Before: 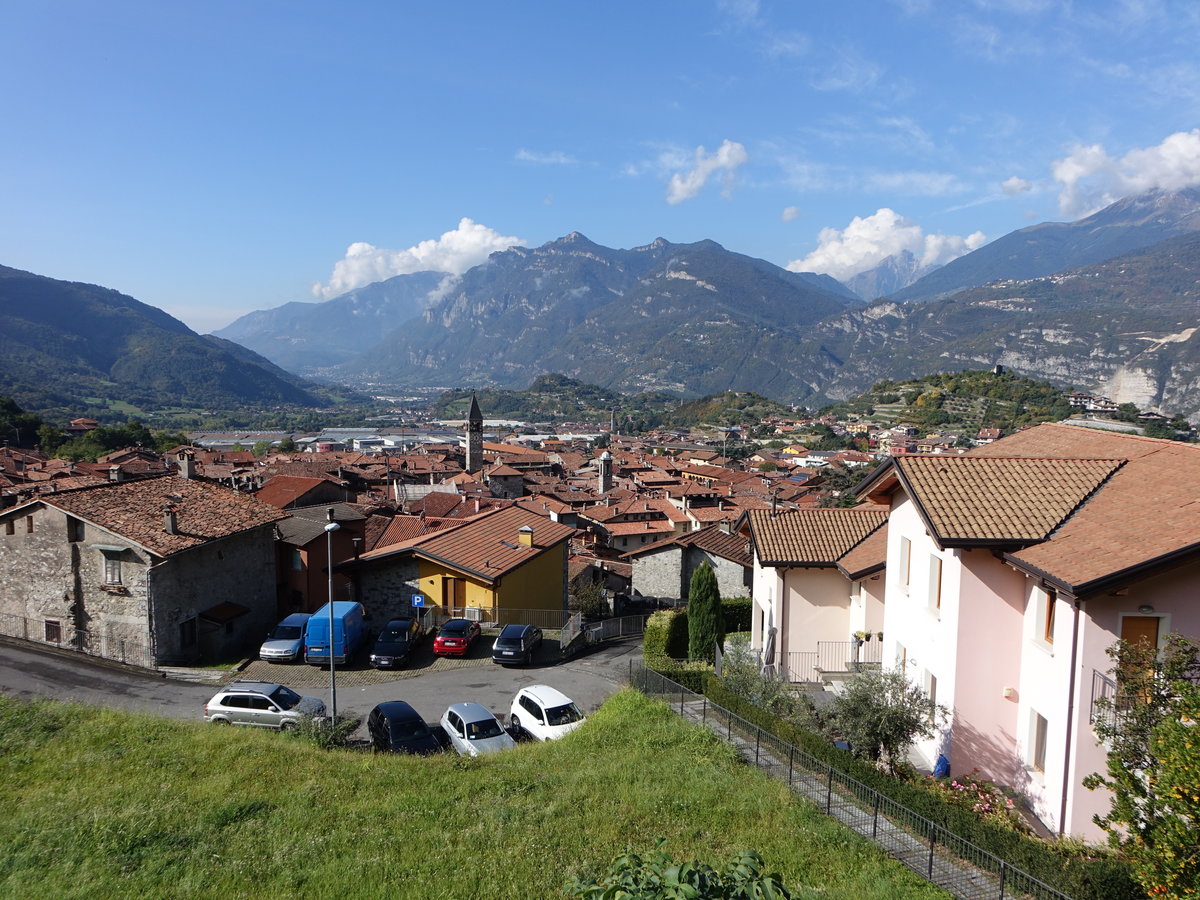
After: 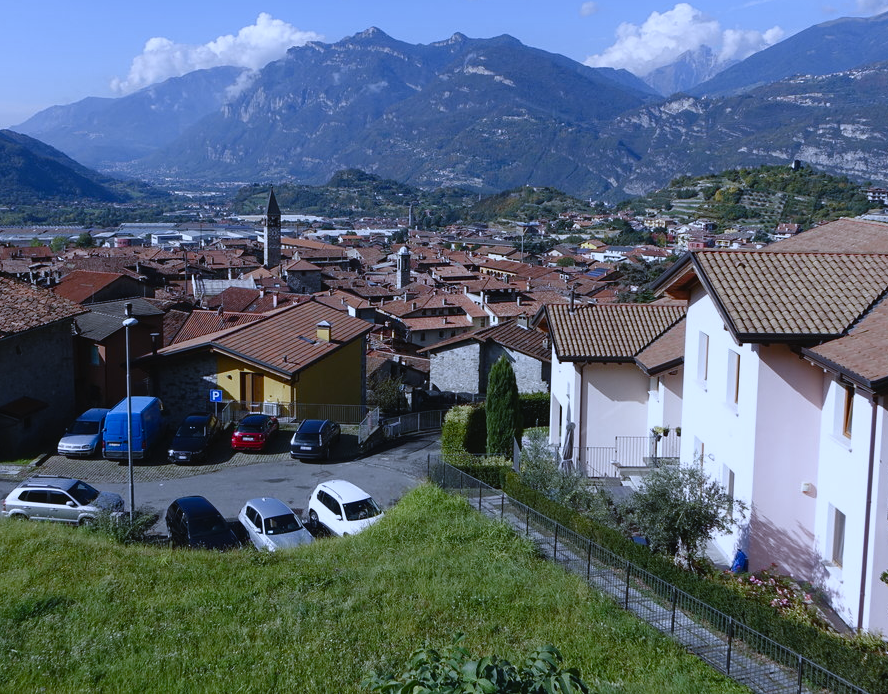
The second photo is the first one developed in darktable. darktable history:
color balance rgb: shadows lift › luminance -10%, shadows lift › chroma 1%, shadows lift › hue 113°, power › luminance -15%, highlights gain › chroma 0.2%, highlights gain › hue 333°, global offset › luminance 0.5%, perceptual saturation grading › global saturation 20%, perceptual saturation grading › highlights -50%, perceptual saturation grading › shadows 25%, contrast -10%
crop: left 16.871%, top 22.857%, right 9.116%
white balance: red 0.871, blue 1.249
